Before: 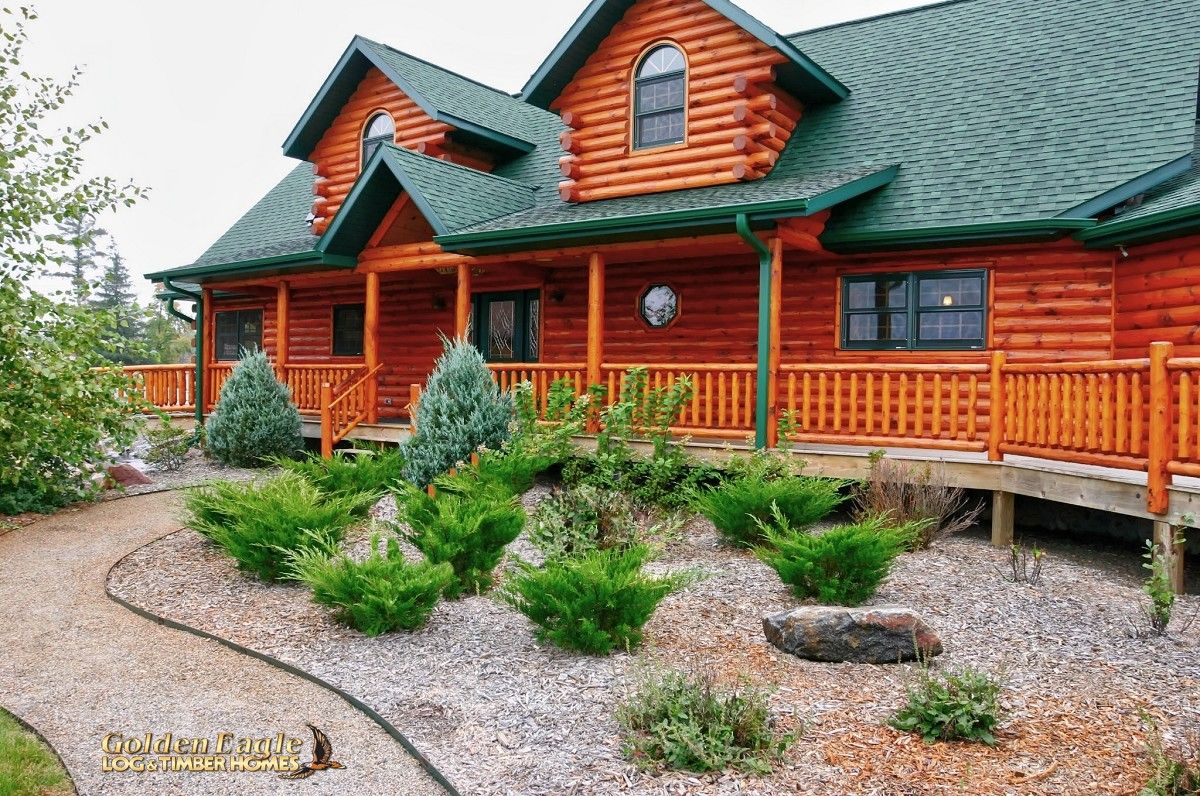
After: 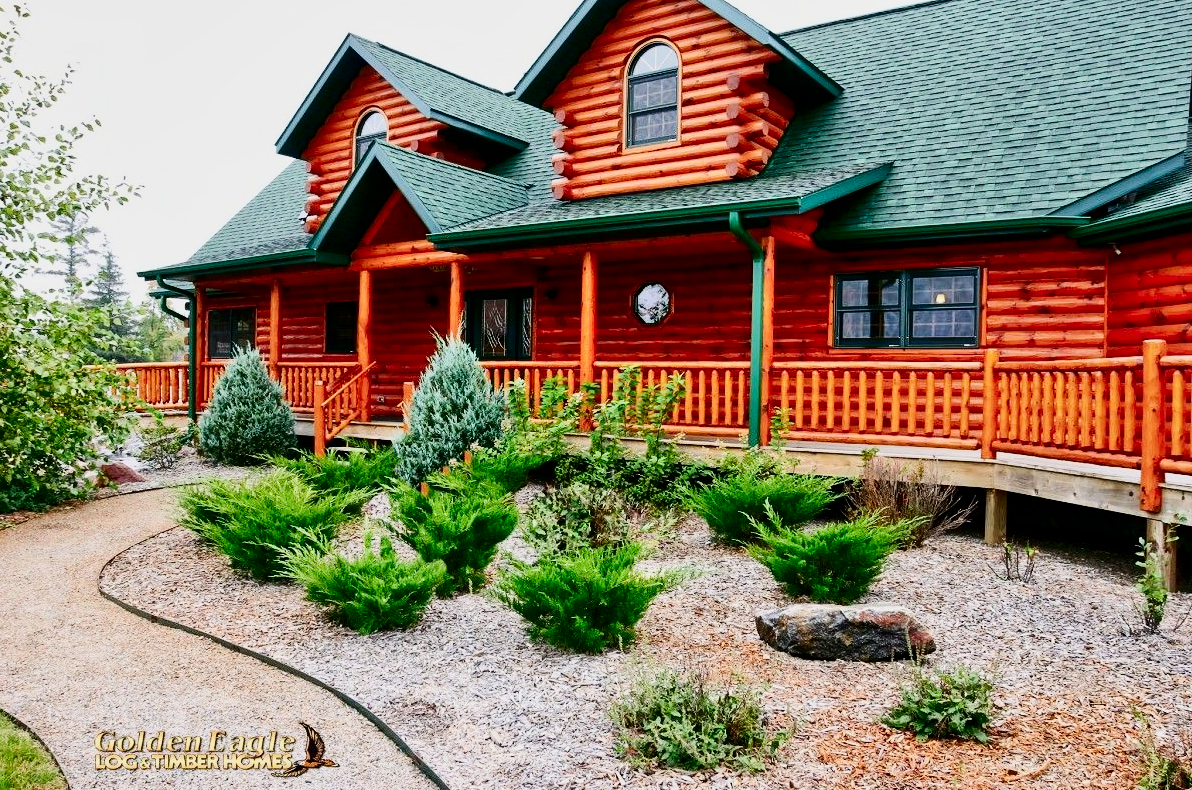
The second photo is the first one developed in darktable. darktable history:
crop and rotate: left 0.624%, top 0.363%, bottom 0.294%
contrast brightness saturation: contrast 0.244, brightness -0.229, saturation 0.139
filmic rgb: black relative exposure -7.65 EV, white relative exposure 4.56 EV, hardness 3.61, contrast 1.055
exposure: black level correction 0, exposure 0.691 EV, compensate highlight preservation false
shadows and highlights: shadows 74.94, highlights -23.74, highlights color adjustment 49.85%, soften with gaussian
